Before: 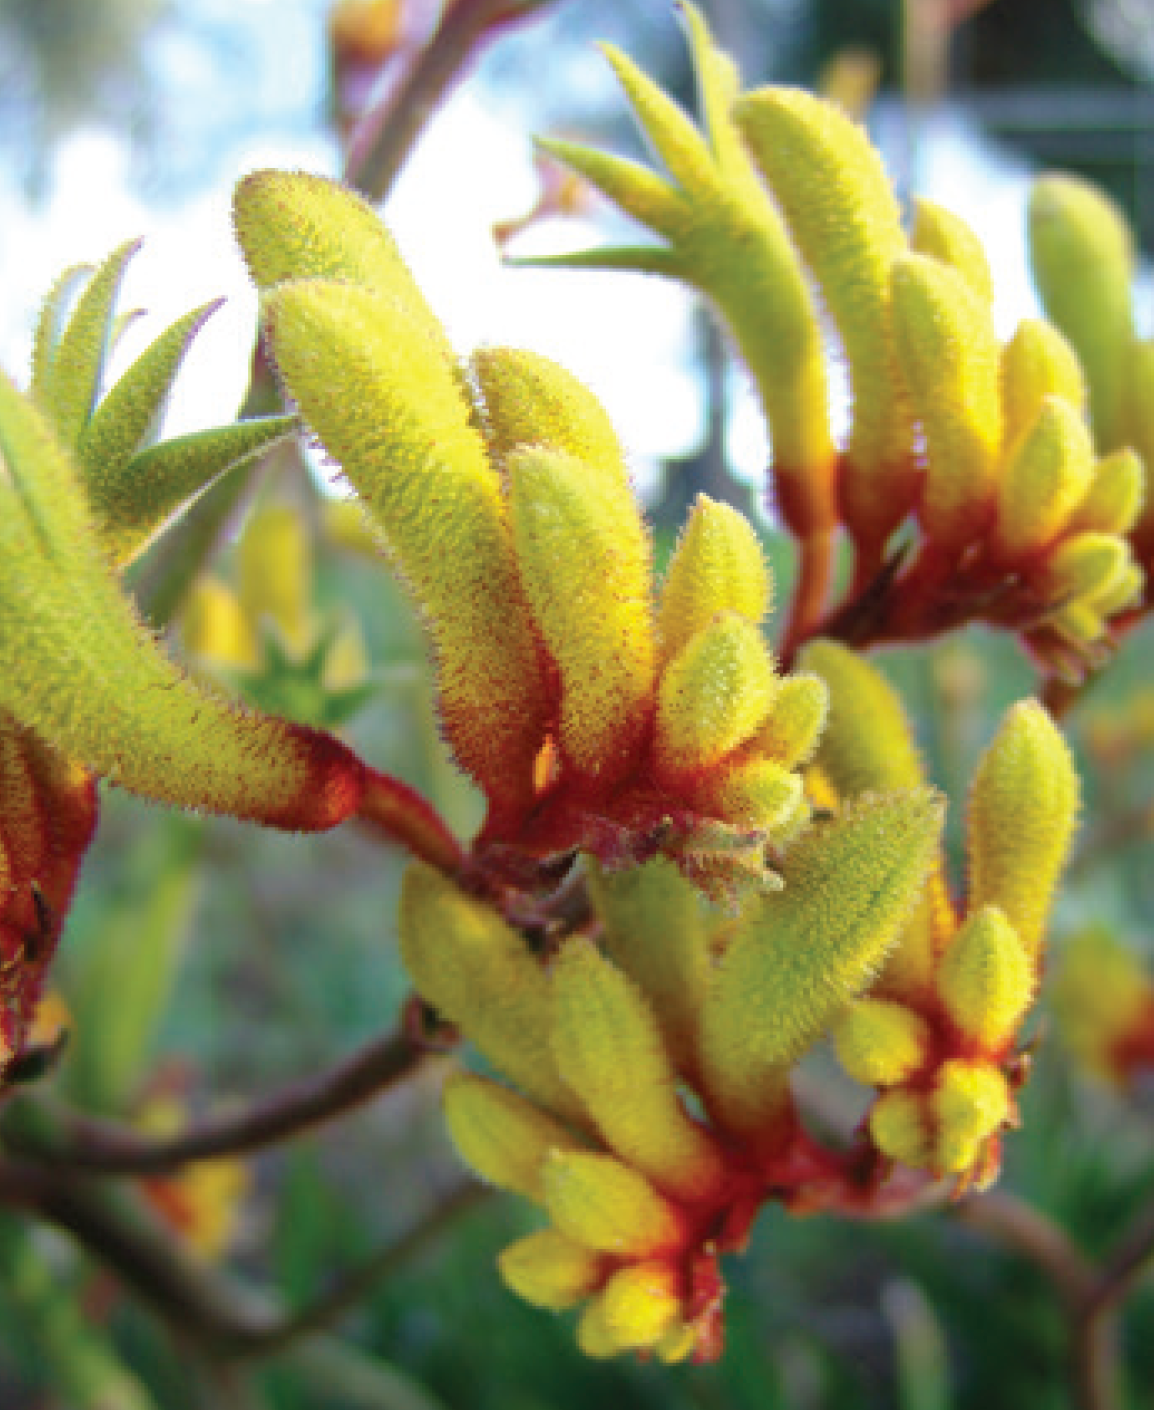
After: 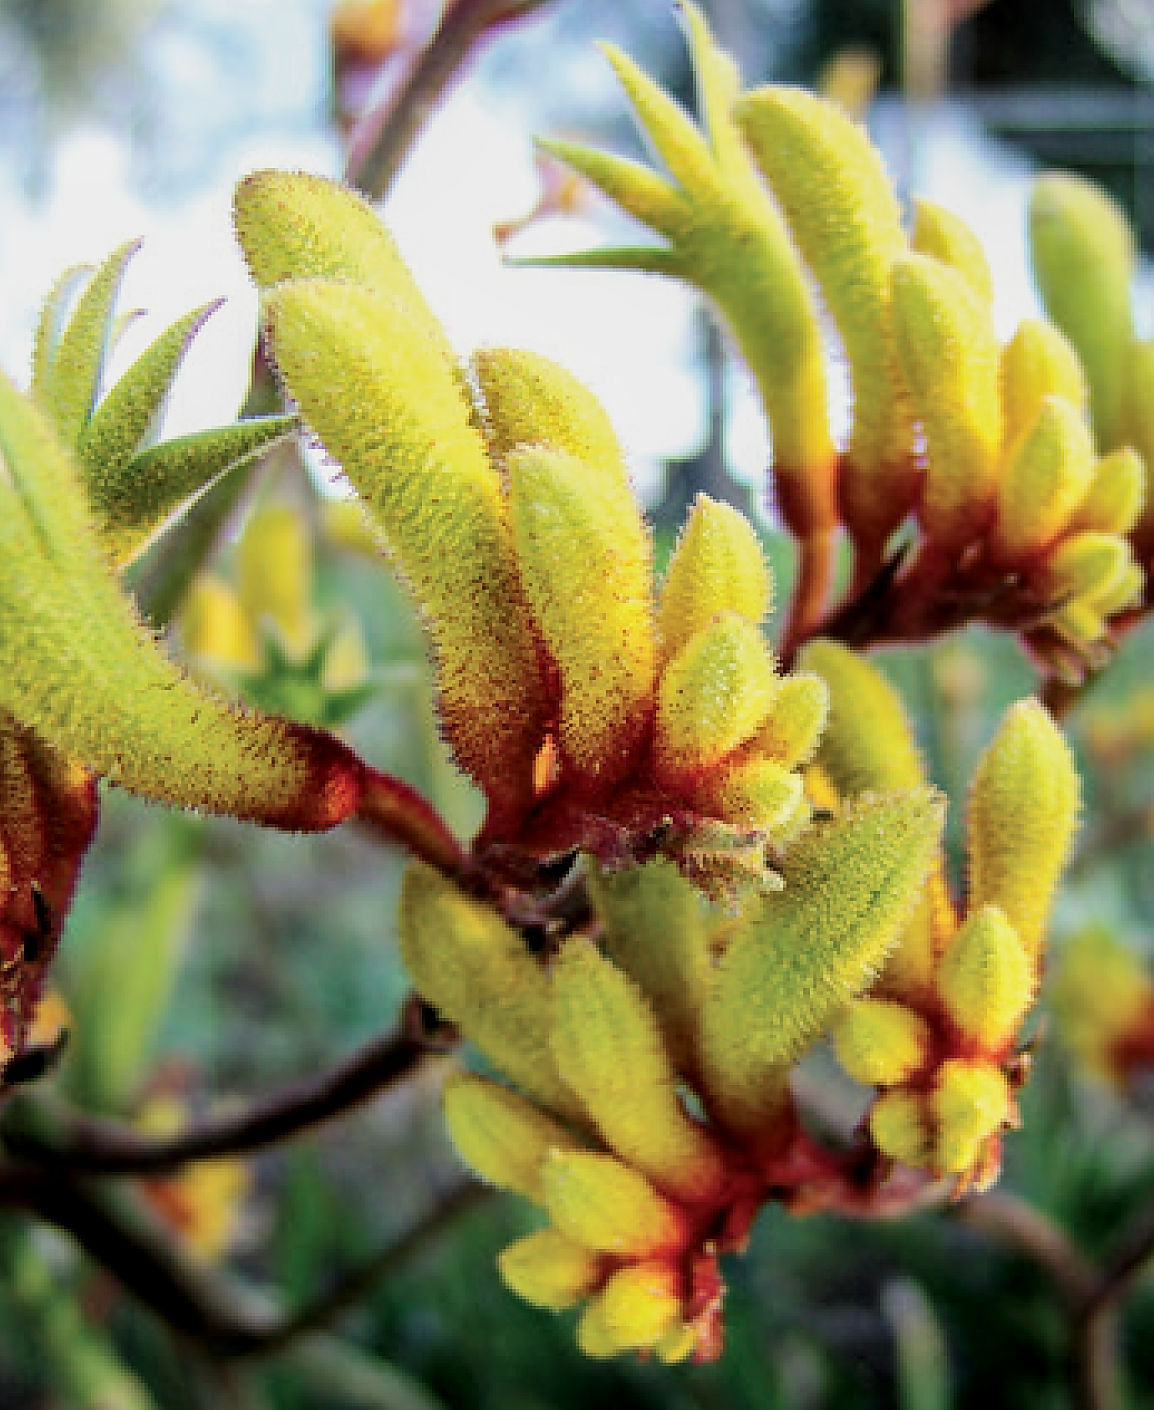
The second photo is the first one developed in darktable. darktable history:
local contrast: detail 130%
filmic rgb: black relative exposure -7.65 EV, white relative exposure 4.56 EV, threshold 3.06 EV, hardness 3.61, contrast 1.112, enable highlight reconstruction true
sharpen: radius 1.408, amount 1.258, threshold 0.792
tone equalizer: -8 EV -0.395 EV, -7 EV -0.378 EV, -6 EV -0.343 EV, -5 EV -0.217 EV, -3 EV 0.195 EV, -2 EV 0.319 EV, -1 EV 0.367 EV, +0 EV 0.415 EV, edges refinement/feathering 500, mask exposure compensation -1.57 EV, preserve details no
